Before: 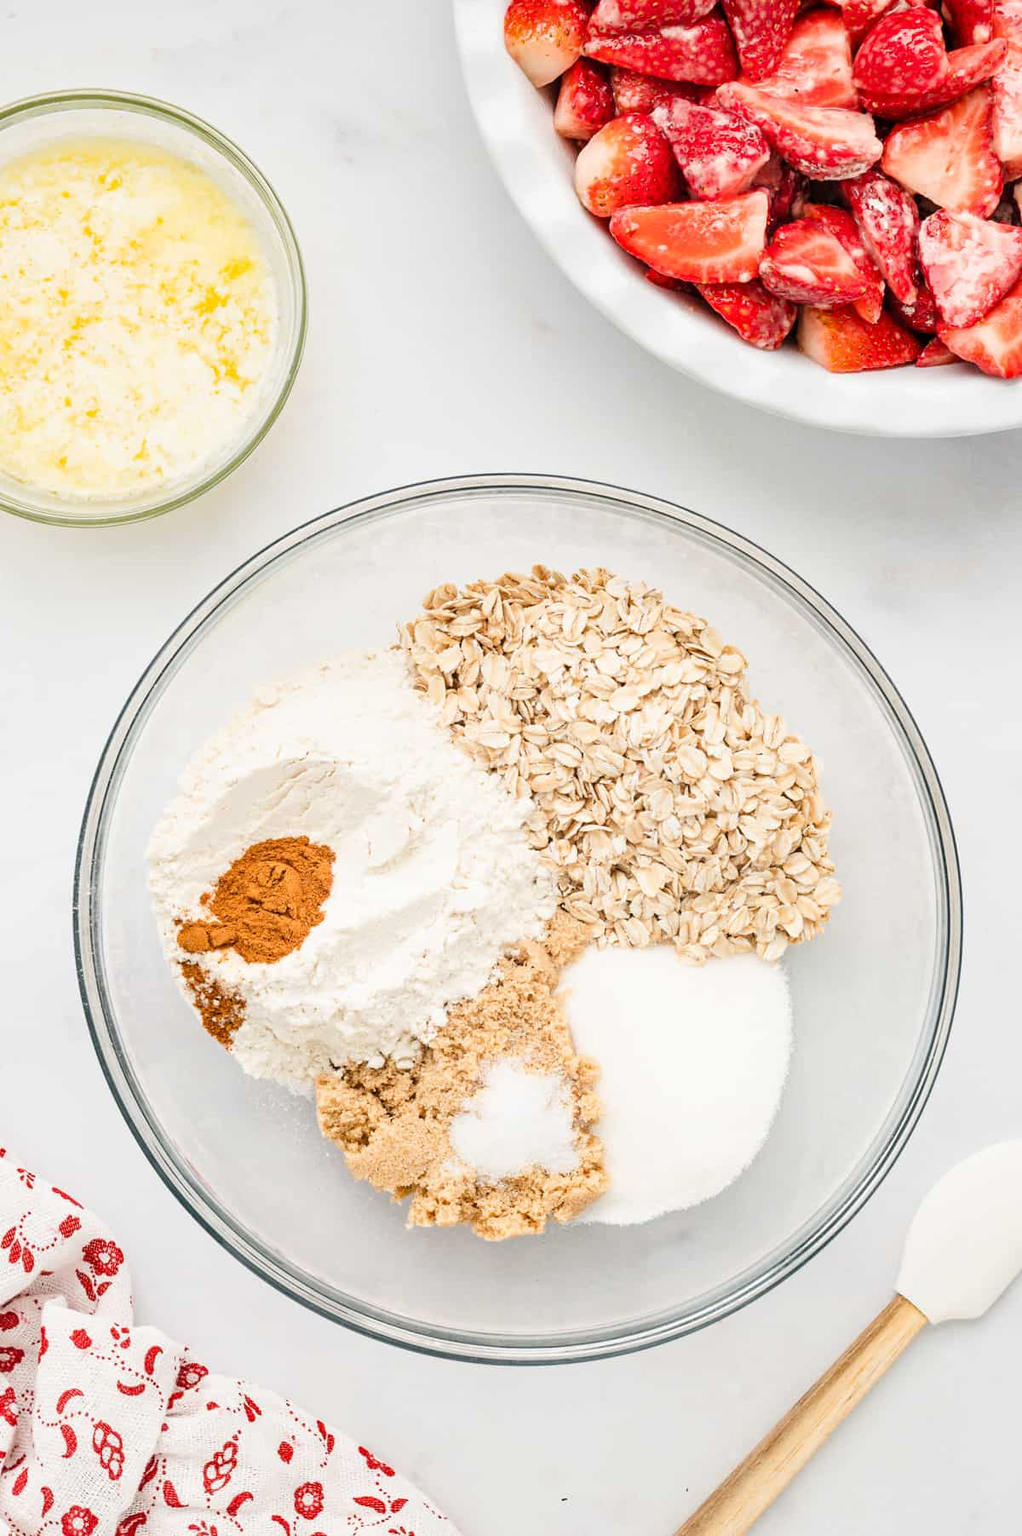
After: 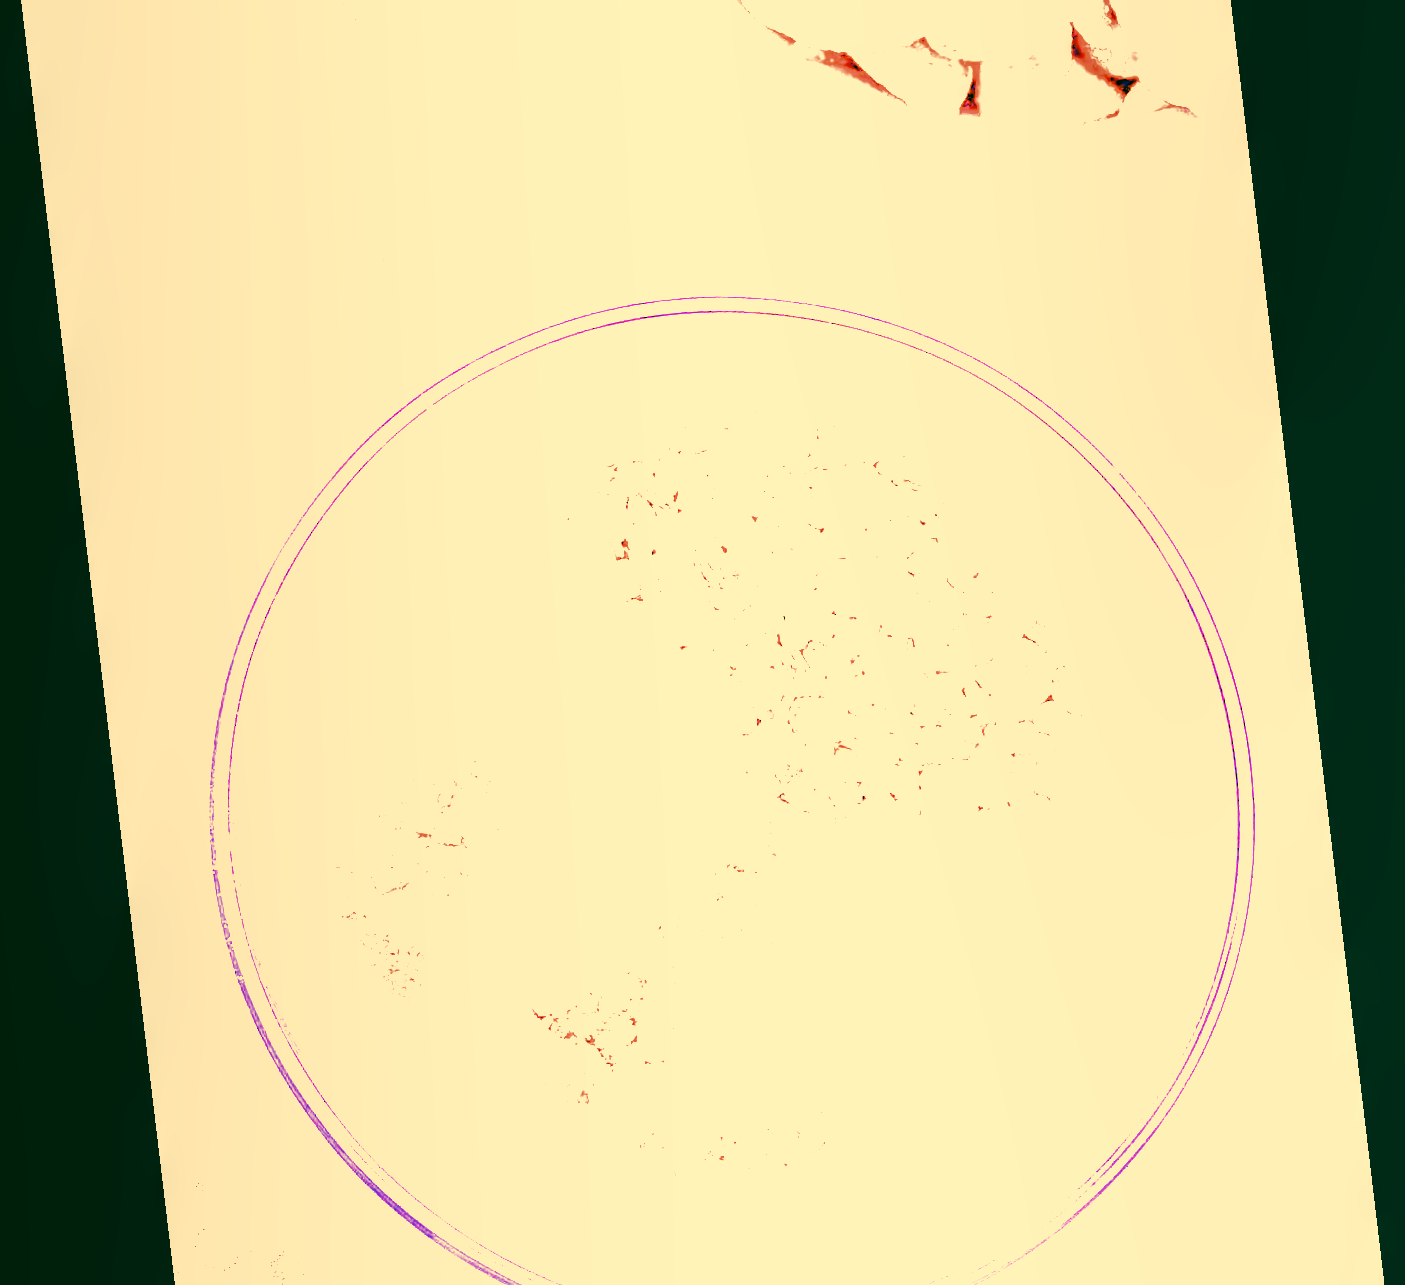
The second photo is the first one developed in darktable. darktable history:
rotate and perspective: rotation -6.83°, automatic cropping off
filmic rgb: black relative exposure -7.15 EV, white relative exposure 5.36 EV, hardness 3.02, color science v6 (2022)
local contrast: on, module defaults
color correction: highlights a* 5.62, highlights b* 33.57, shadows a* -25.86, shadows b* 4.02
sharpen: amount 0.2
exposure: black level correction 0, exposure 0.7 EV, compensate exposure bias true, compensate highlight preservation false
white balance: red 8, blue 8
crop: top 16.727%, bottom 16.727%
